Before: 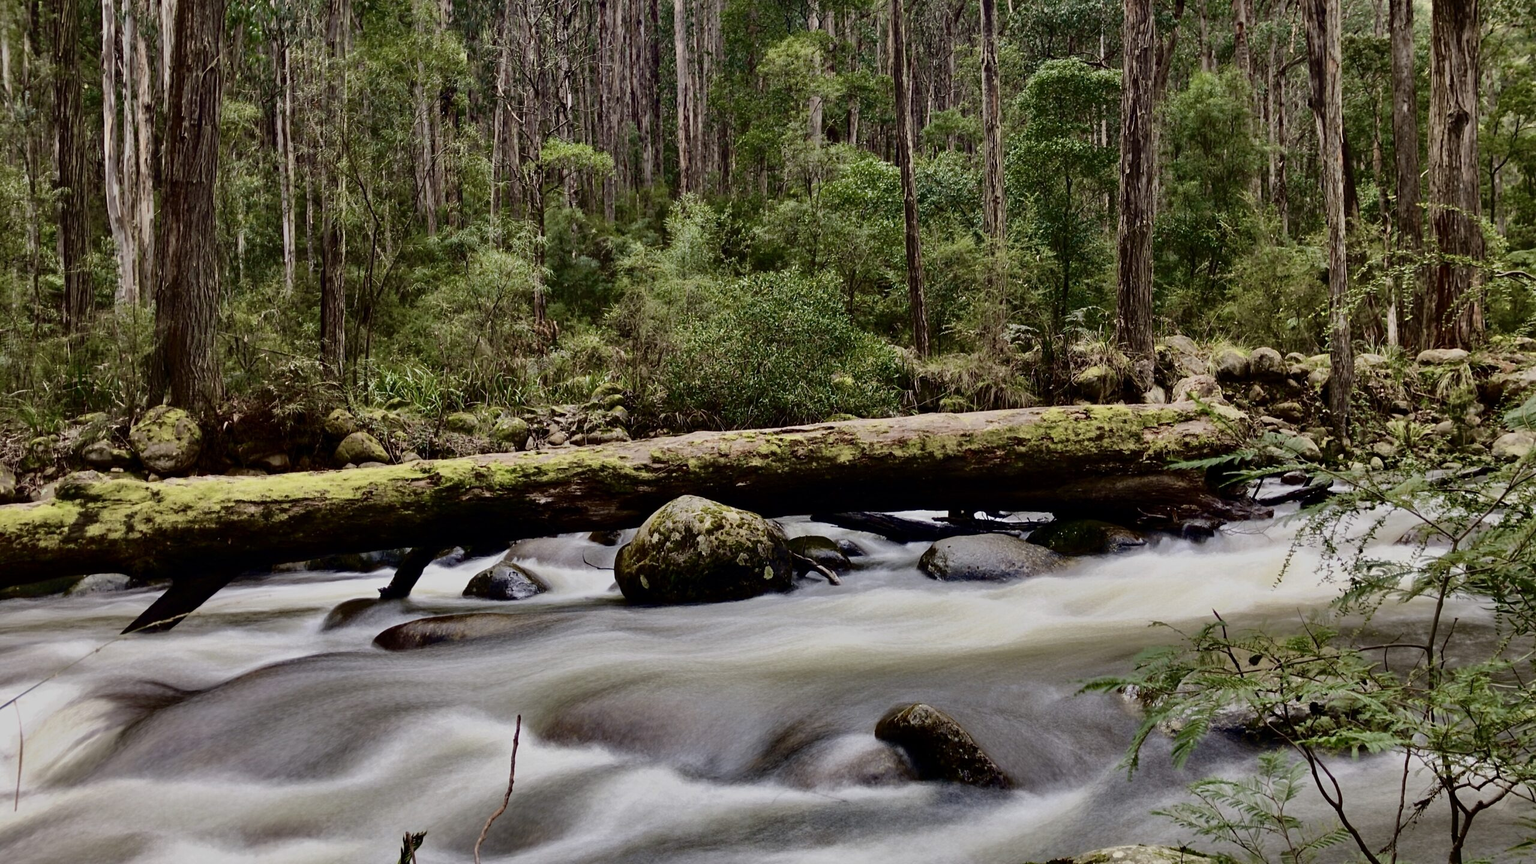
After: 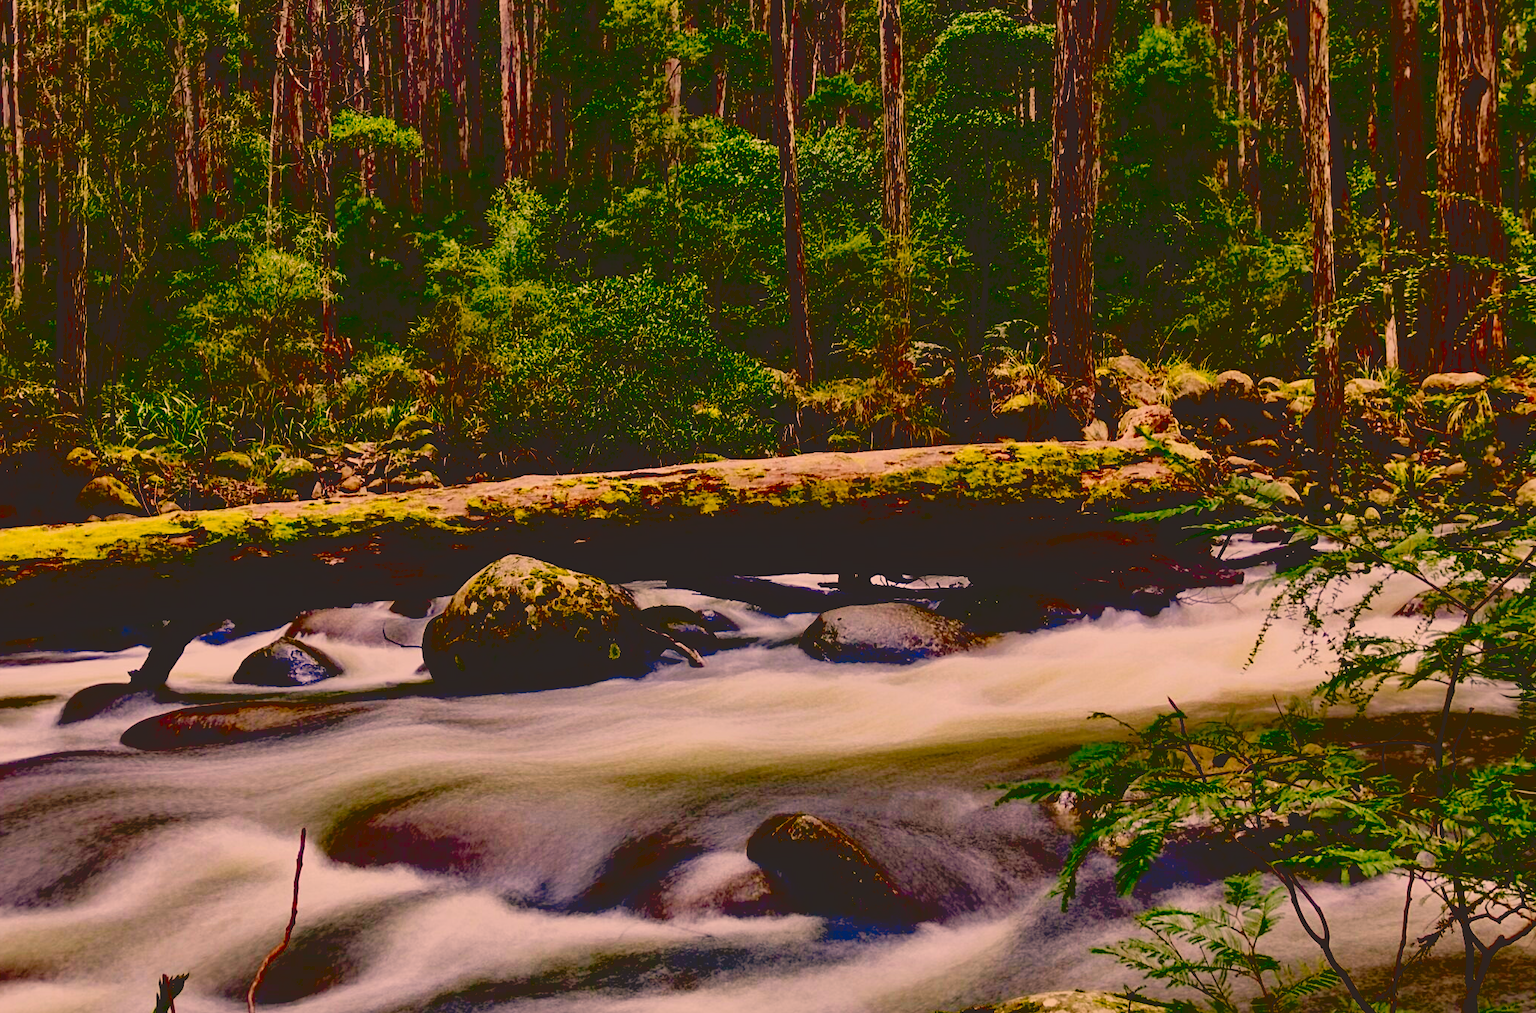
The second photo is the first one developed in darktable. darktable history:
exposure: black level correction 0.1, exposure -0.092 EV, compensate highlight preservation false
crop and rotate: left 17.959%, top 5.771%, right 1.742%
contrast brightness saturation: contrast -0.28
color correction: highlights a* 21.88, highlights b* 22.25
tone curve: curves: ch0 [(0, 0) (0.003, 0.072) (0.011, 0.077) (0.025, 0.082) (0.044, 0.094) (0.069, 0.106) (0.1, 0.125) (0.136, 0.145) (0.177, 0.173) (0.224, 0.216) (0.277, 0.281) (0.335, 0.356) (0.399, 0.436) (0.468, 0.53) (0.543, 0.629) (0.623, 0.724) (0.709, 0.808) (0.801, 0.88) (0.898, 0.941) (1, 1)], preserve colors none
